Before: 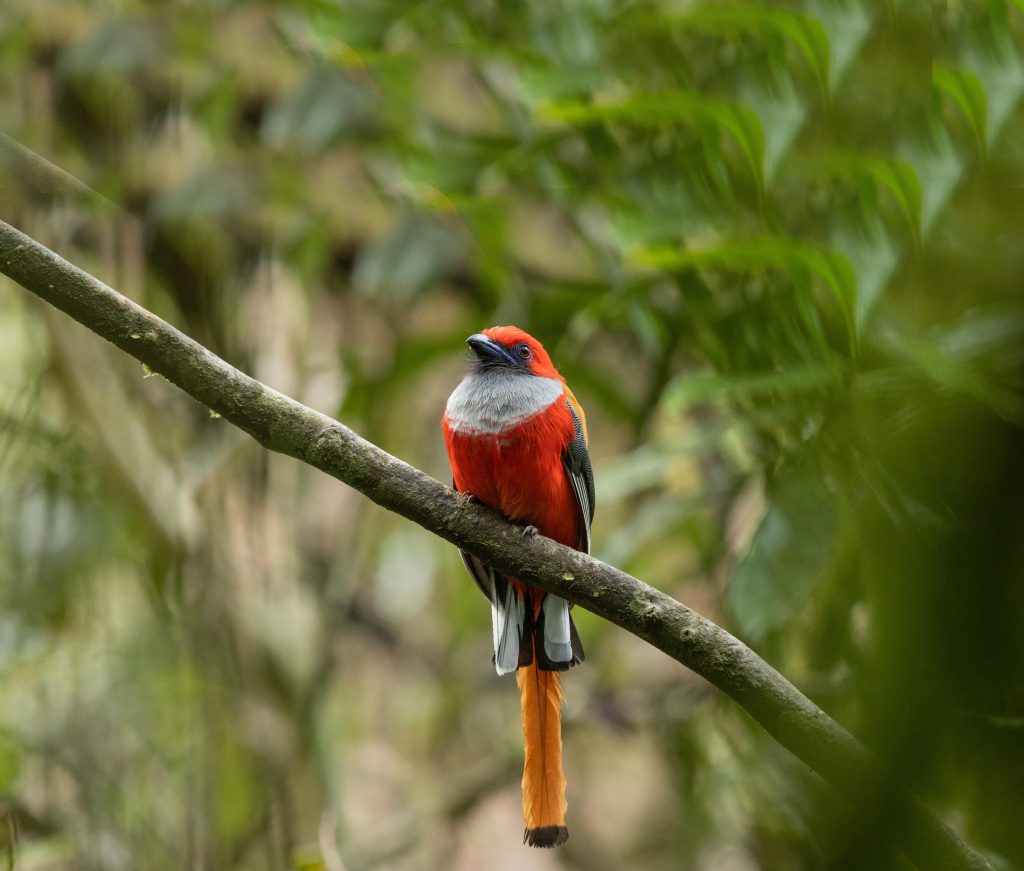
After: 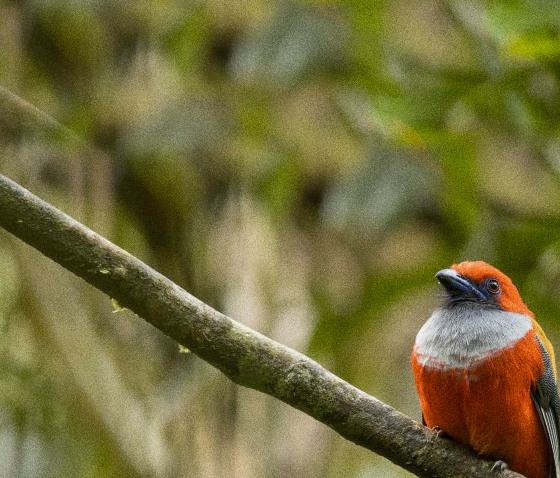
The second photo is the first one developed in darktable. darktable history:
crop and rotate: left 3.047%, top 7.509%, right 42.236%, bottom 37.598%
color contrast: green-magenta contrast 0.8, blue-yellow contrast 1.1, unbound 0
grain: coarseness 11.82 ISO, strength 36.67%, mid-tones bias 74.17%
